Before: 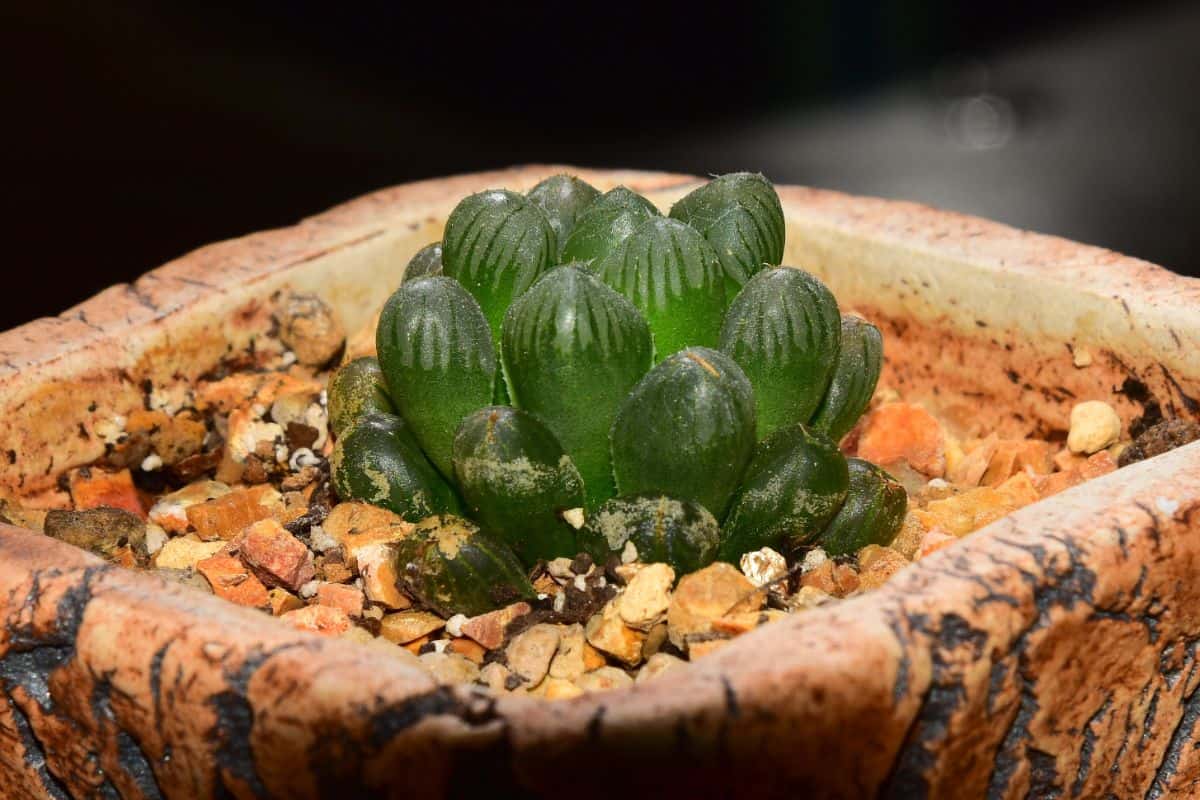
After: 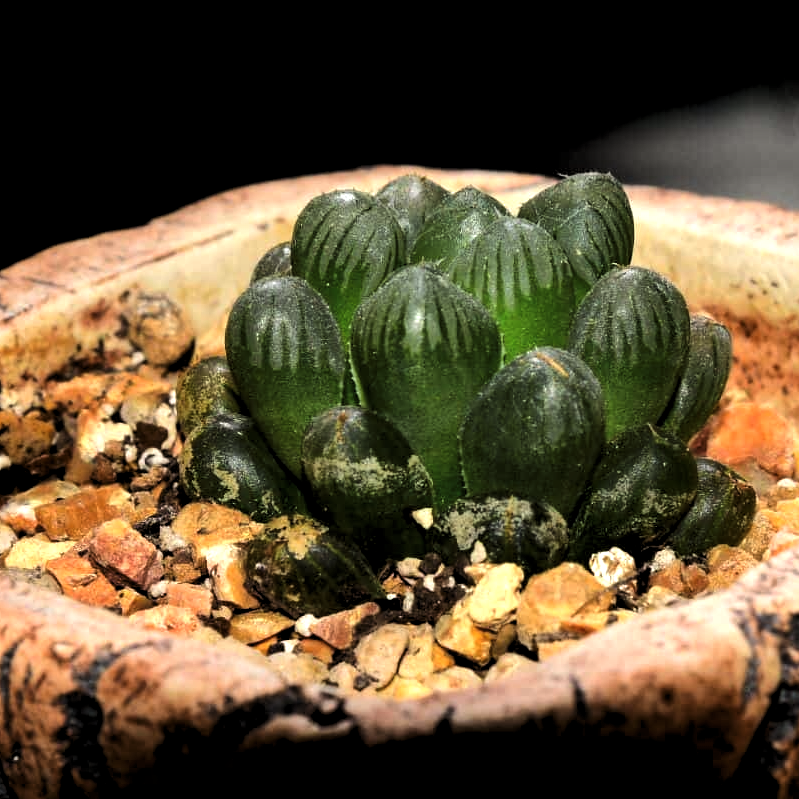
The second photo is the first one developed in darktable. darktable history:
levels: levels [0.129, 0.519, 0.867]
shadows and highlights: soften with gaussian
crop and rotate: left 12.648%, right 20.685%
